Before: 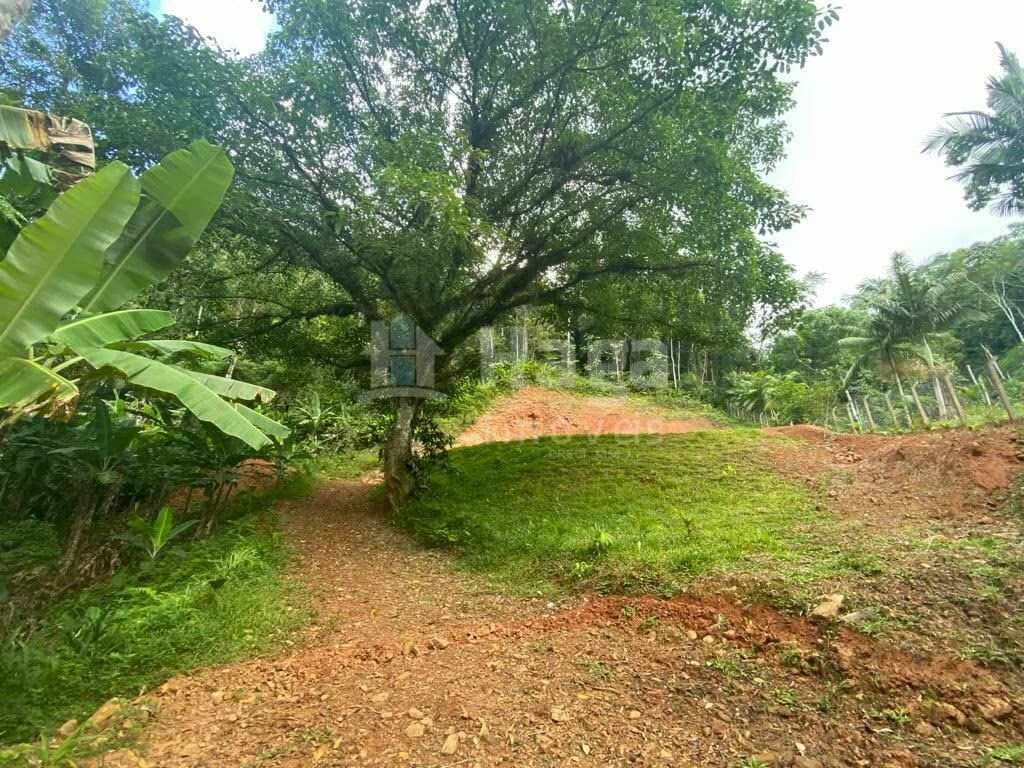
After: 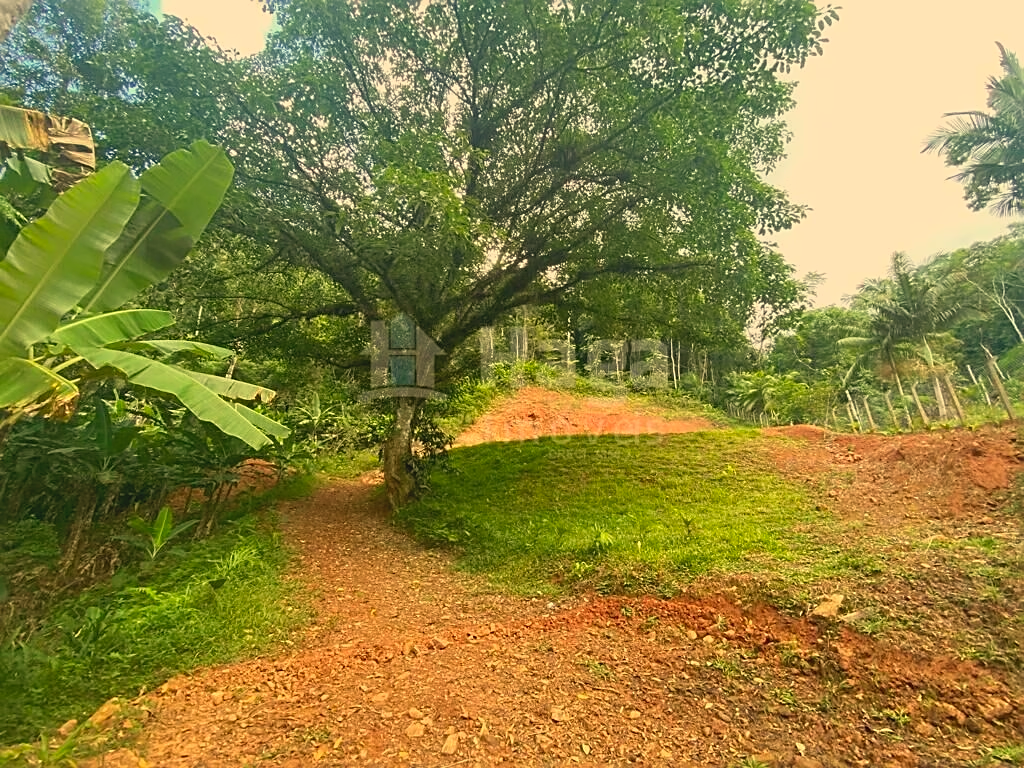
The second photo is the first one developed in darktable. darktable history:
lowpass: radius 0.1, contrast 0.85, saturation 1.1, unbound 0
white balance: red 1.123, blue 0.83
sharpen: on, module defaults
